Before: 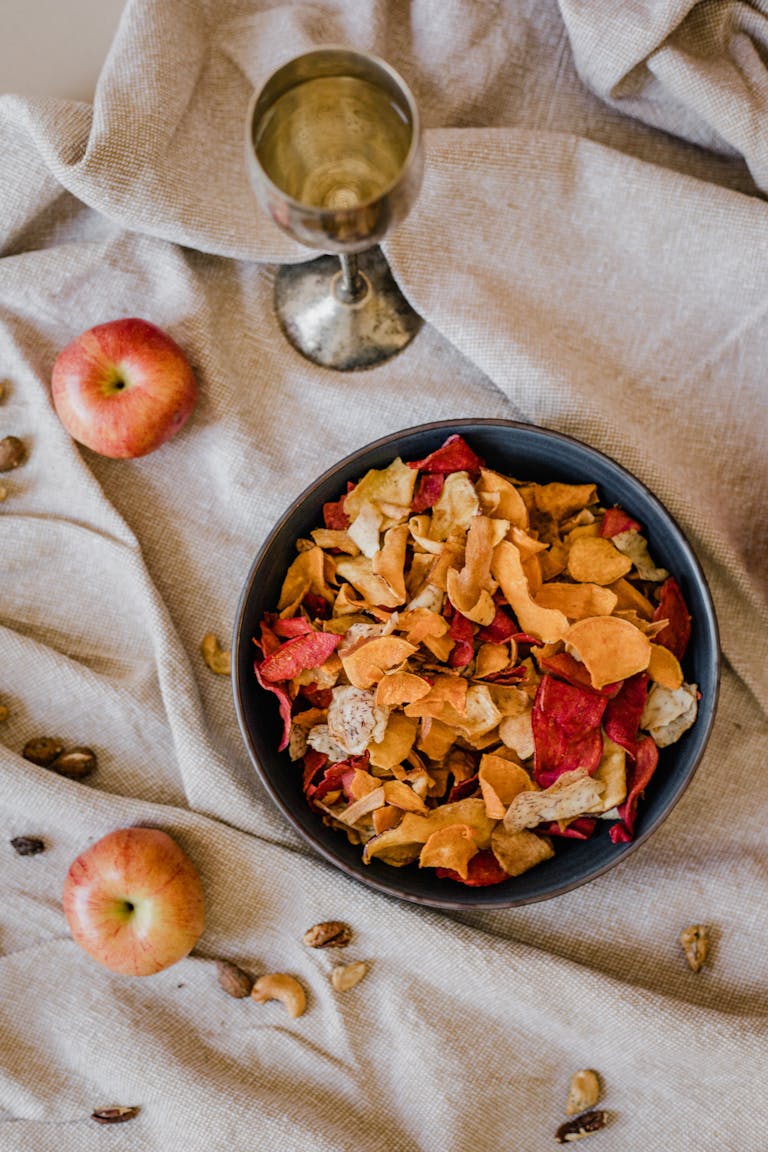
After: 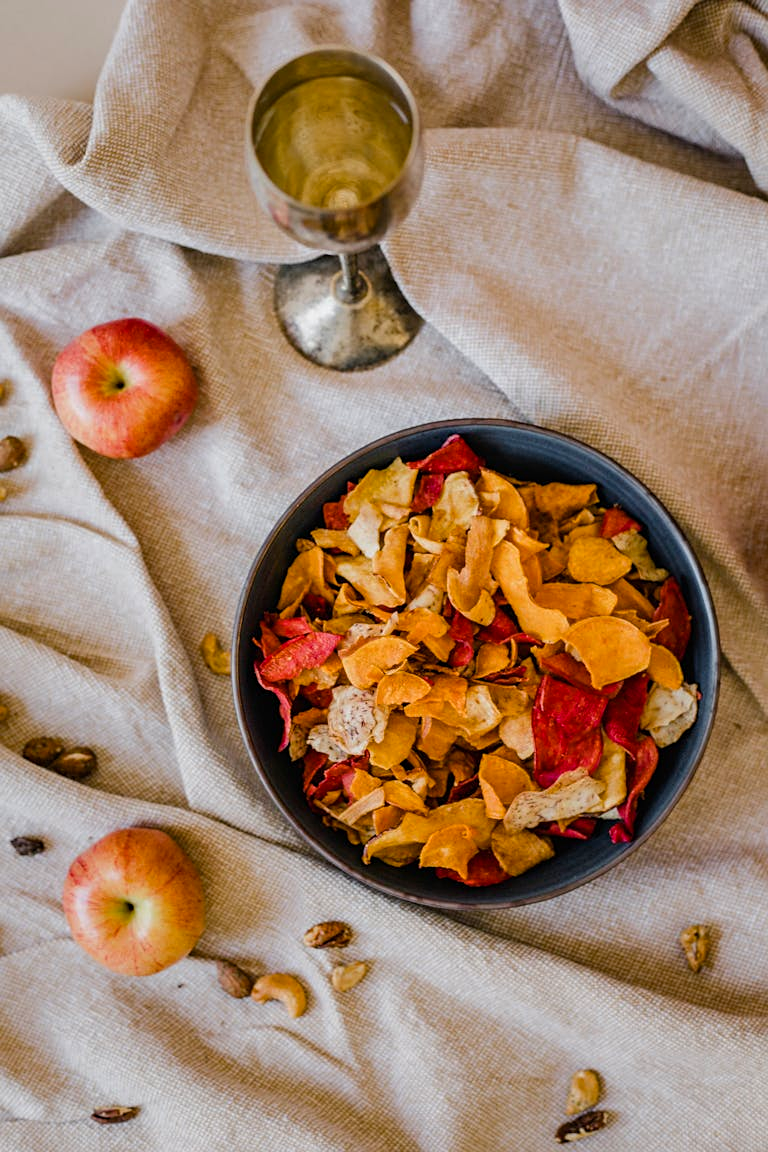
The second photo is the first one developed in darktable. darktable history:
sharpen: amount 0.2
color balance rgb: linear chroma grading › global chroma 6.48%, perceptual saturation grading › global saturation 12.96%, global vibrance 6.02%
